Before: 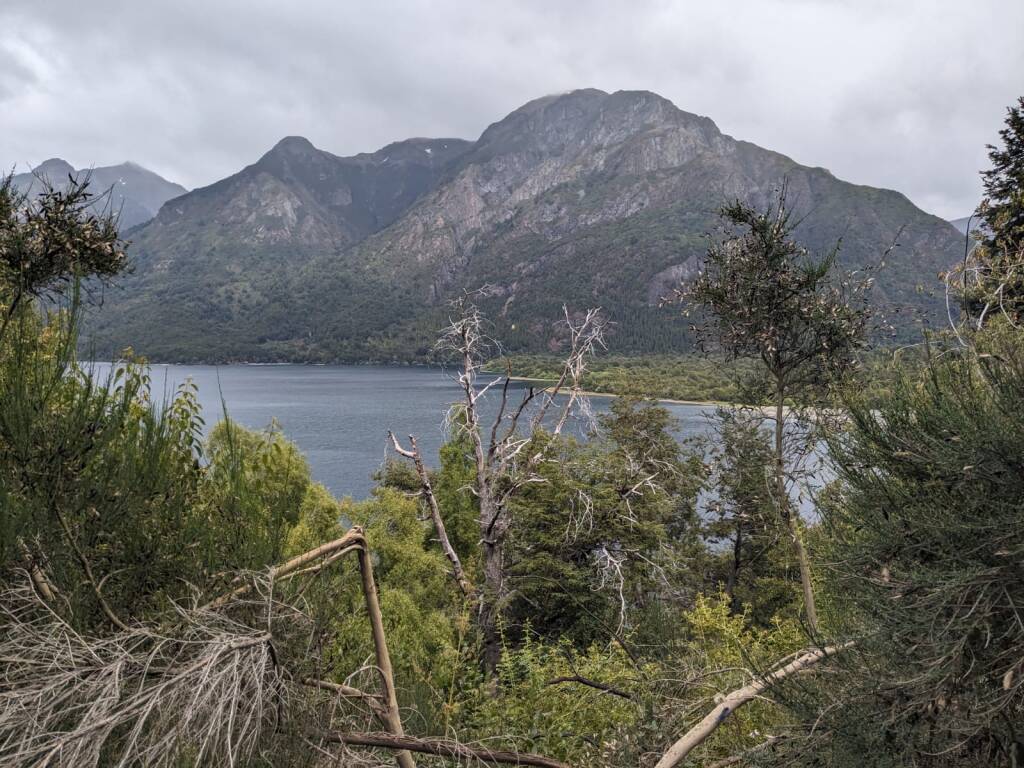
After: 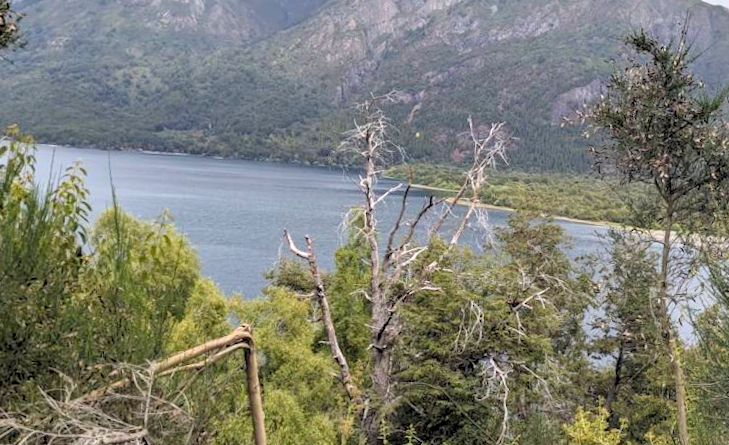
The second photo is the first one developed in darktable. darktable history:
crop and rotate: angle -3.37°, left 9.79%, top 20.73%, right 12.42%, bottom 11.82%
levels: black 3.83%, white 90.64%, levels [0.044, 0.416, 0.908]
rotate and perspective: rotation 0.679°, lens shift (horizontal) 0.136, crop left 0.009, crop right 0.991, crop top 0.078, crop bottom 0.95
